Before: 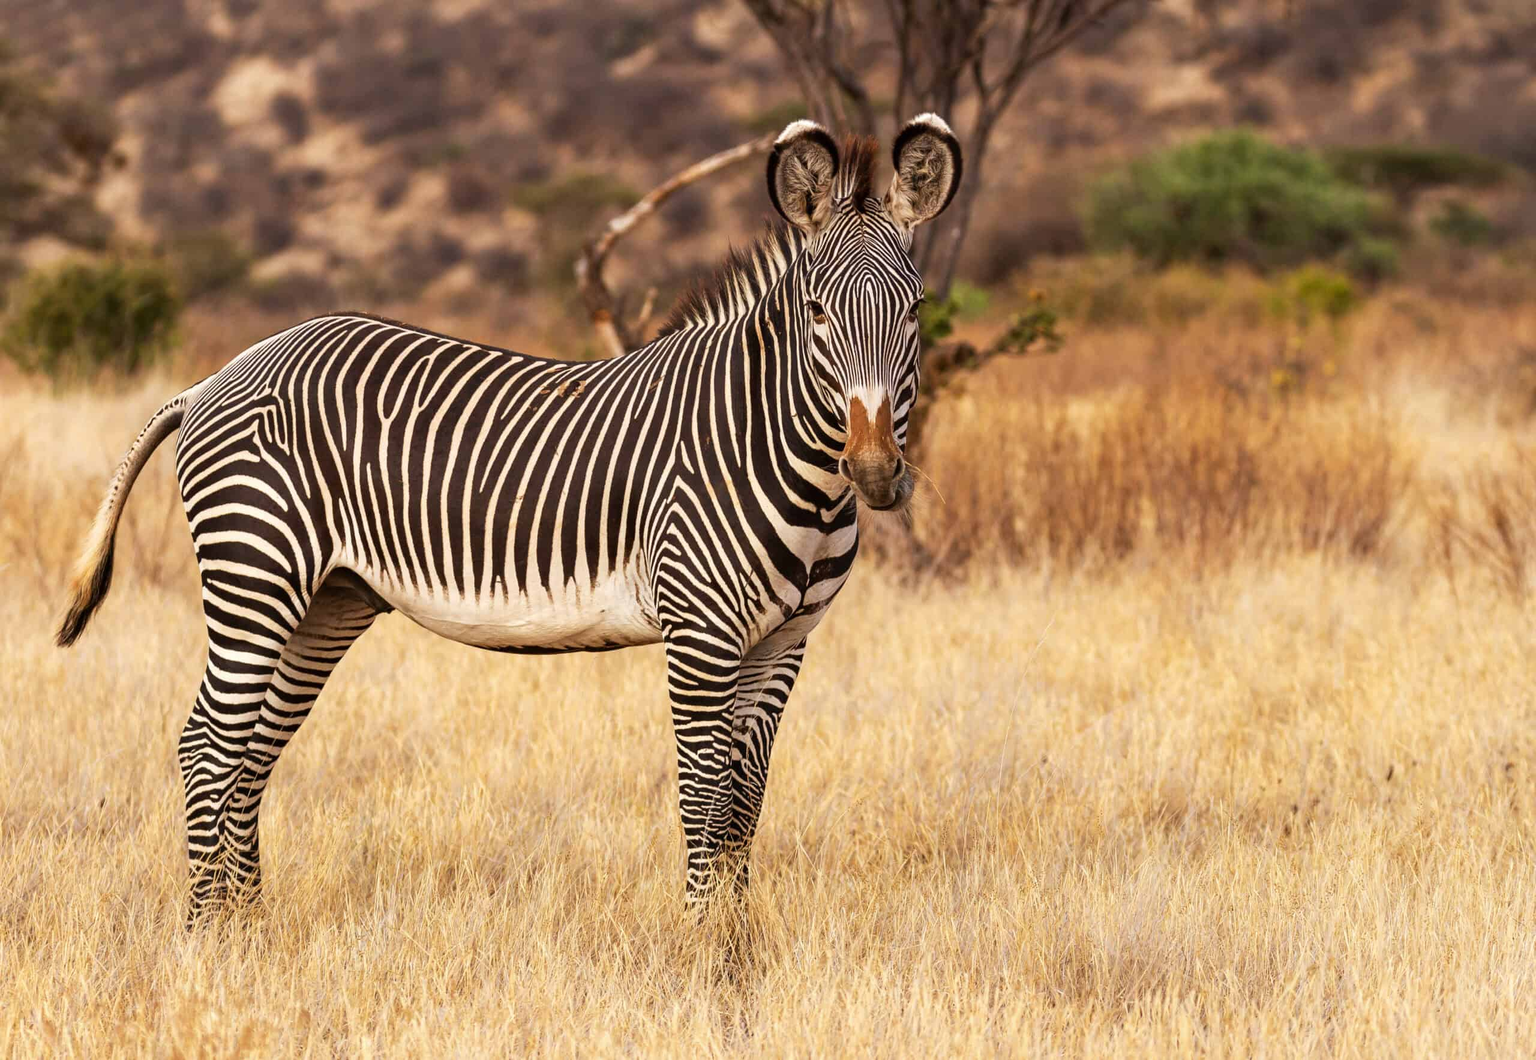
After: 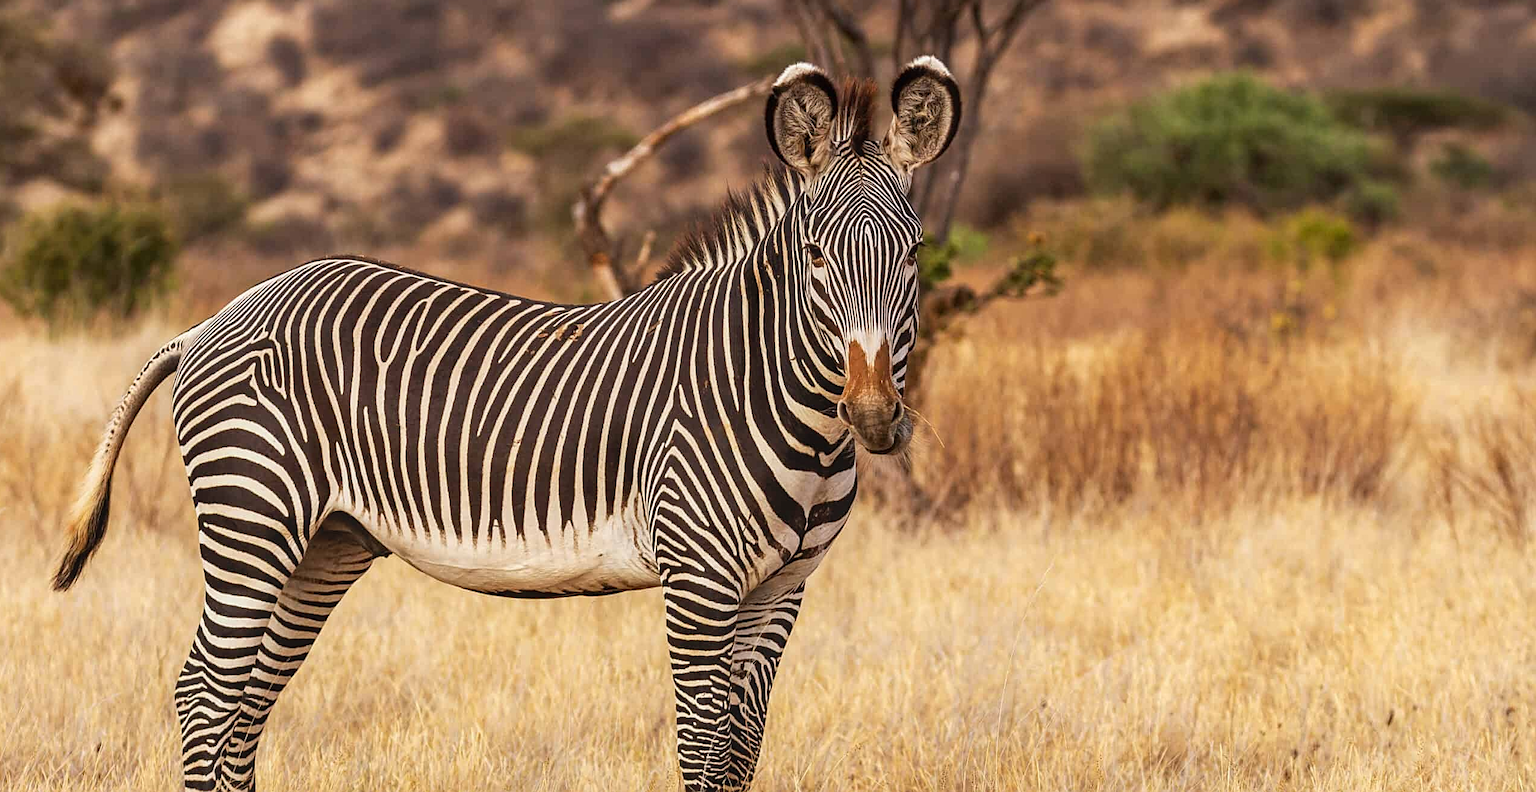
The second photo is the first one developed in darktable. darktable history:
sharpen: on, module defaults
local contrast: detail 110%
crop: left 0.277%, top 5.486%, bottom 19.919%
